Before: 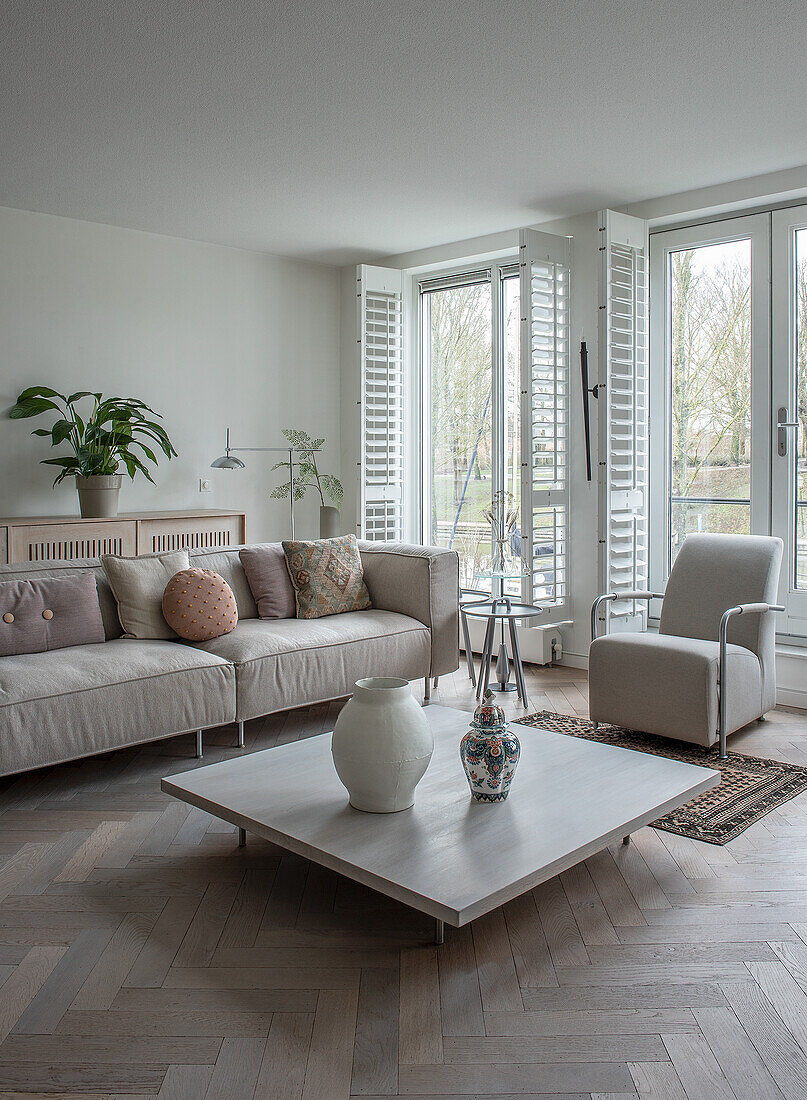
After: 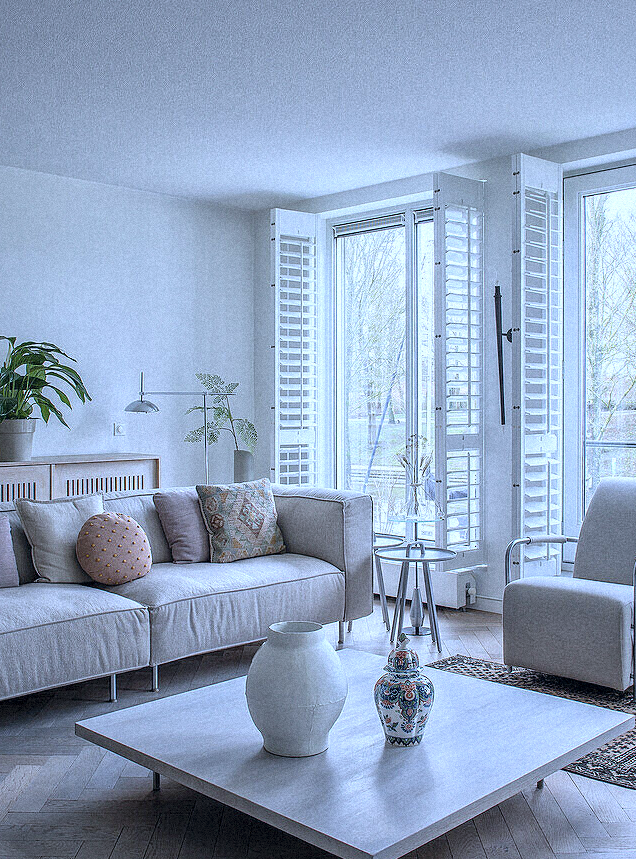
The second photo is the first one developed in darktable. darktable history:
crop and rotate: left 10.77%, top 5.1%, right 10.41%, bottom 16.76%
global tonemap: drago (1, 100), detail 1
white balance: red 0.871, blue 1.249
grain: mid-tones bias 0%
color correction: highlights a* 0.207, highlights b* 2.7, shadows a* -0.874, shadows b* -4.78
